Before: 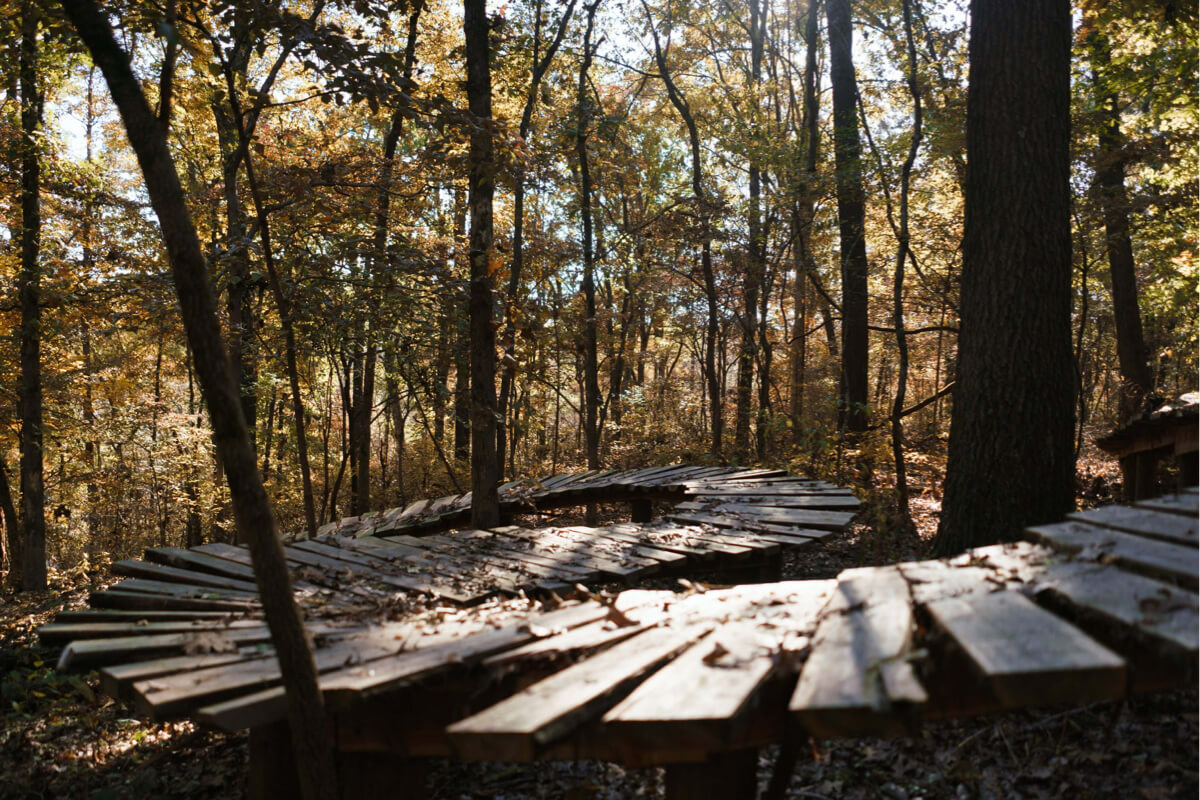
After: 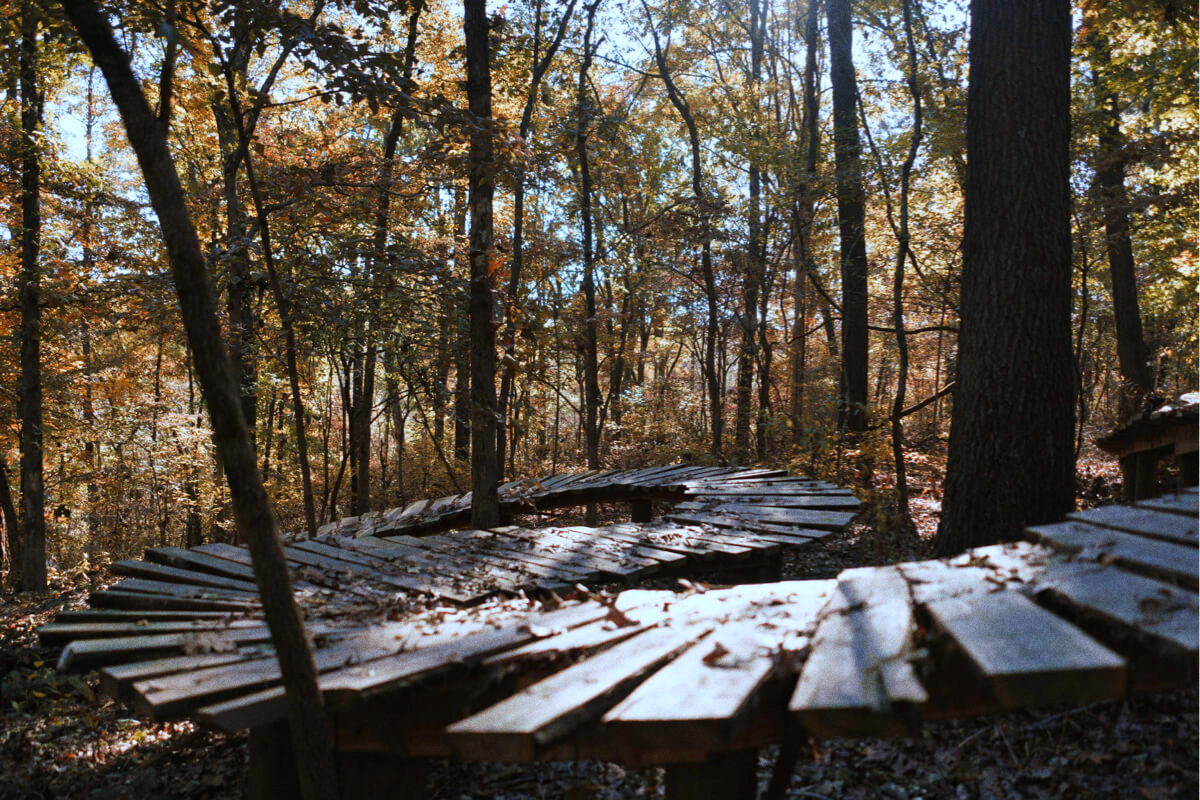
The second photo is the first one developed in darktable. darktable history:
white balance: red 0.926, green 1.003, blue 1.133
grain: coarseness 22.88 ISO
color zones: curves: ch1 [(0.263, 0.53) (0.376, 0.287) (0.487, 0.512) (0.748, 0.547) (1, 0.513)]; ch2 [(0.262, 0.45) (0.751, 0.477)], mix 31.98%
shadows and highlights: shadows 25, highlights -25
